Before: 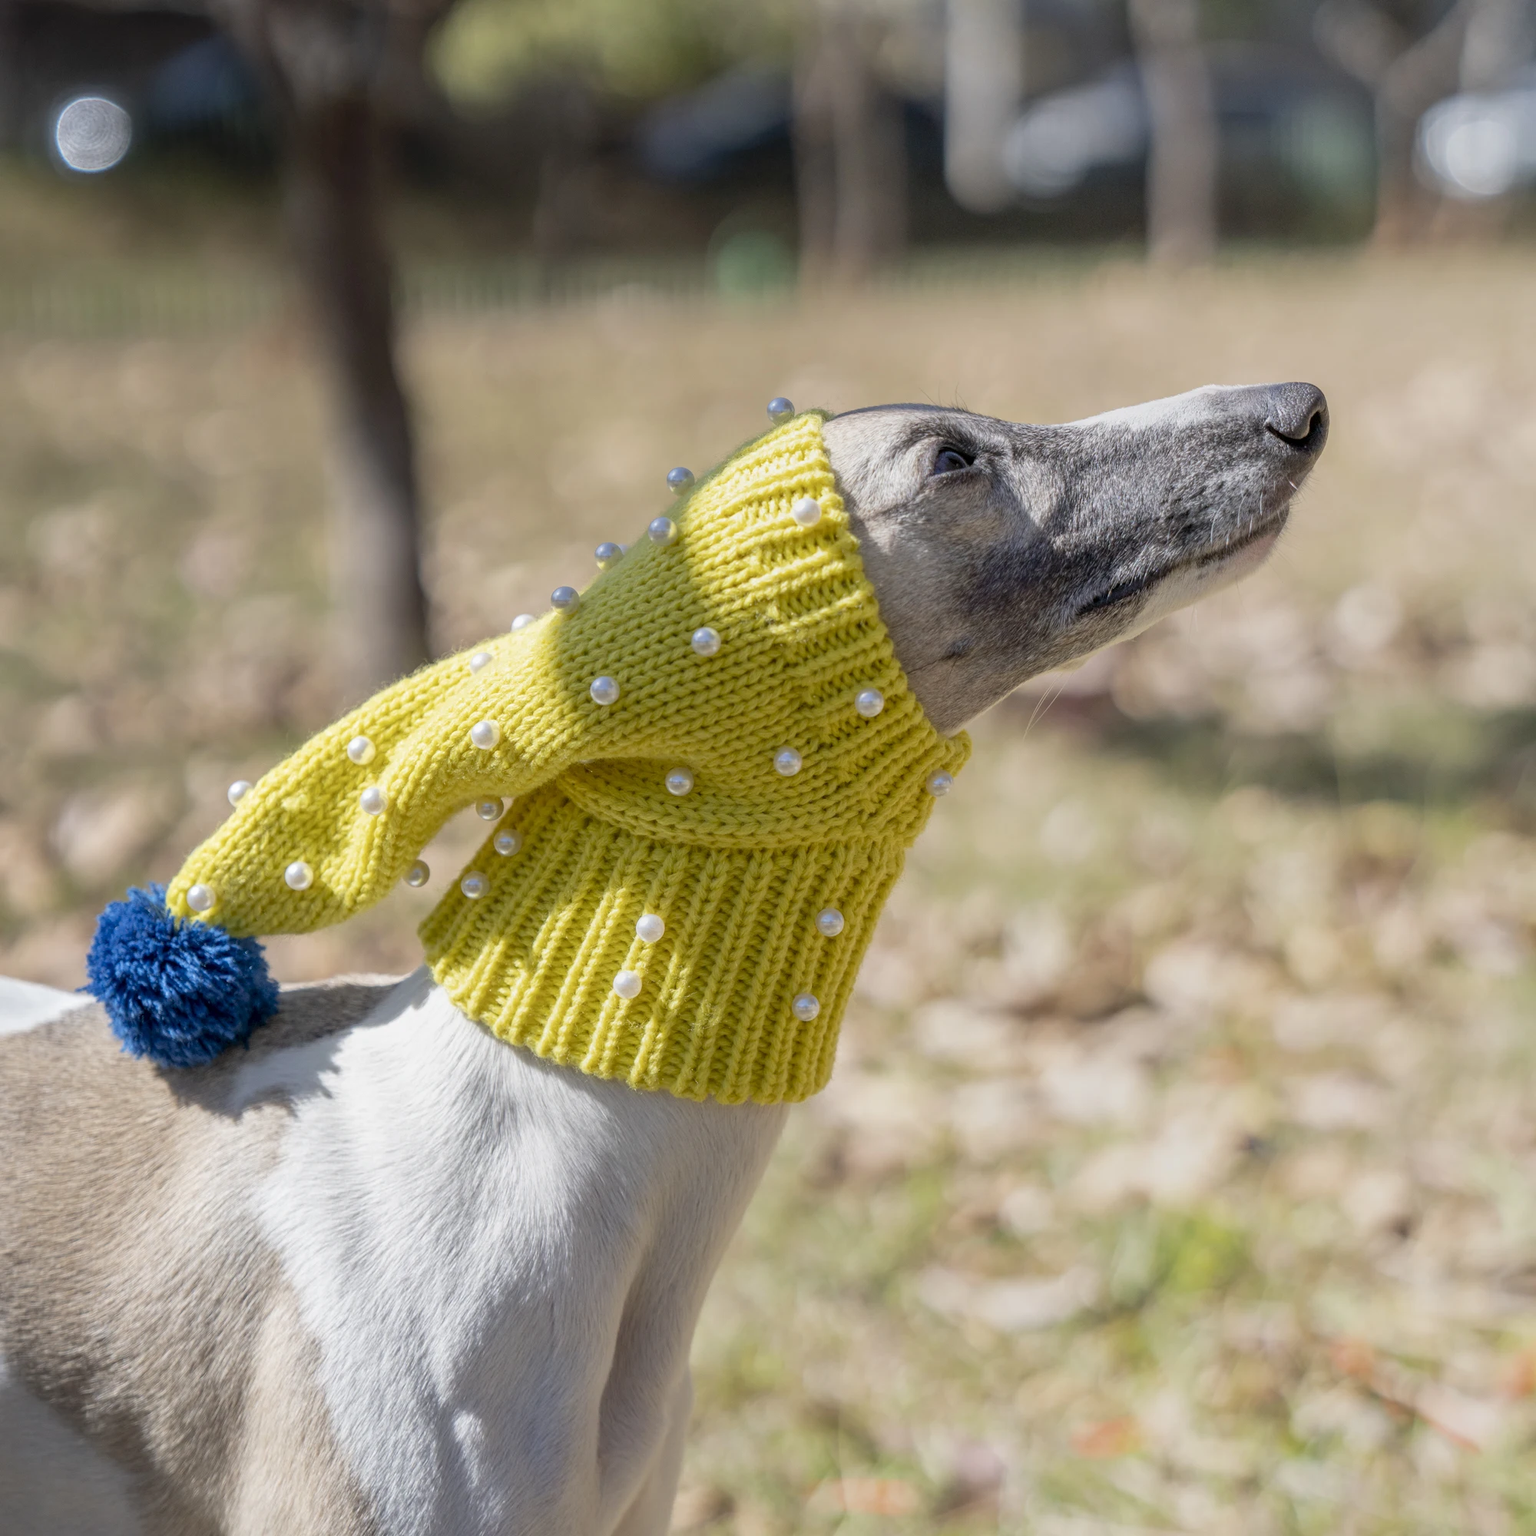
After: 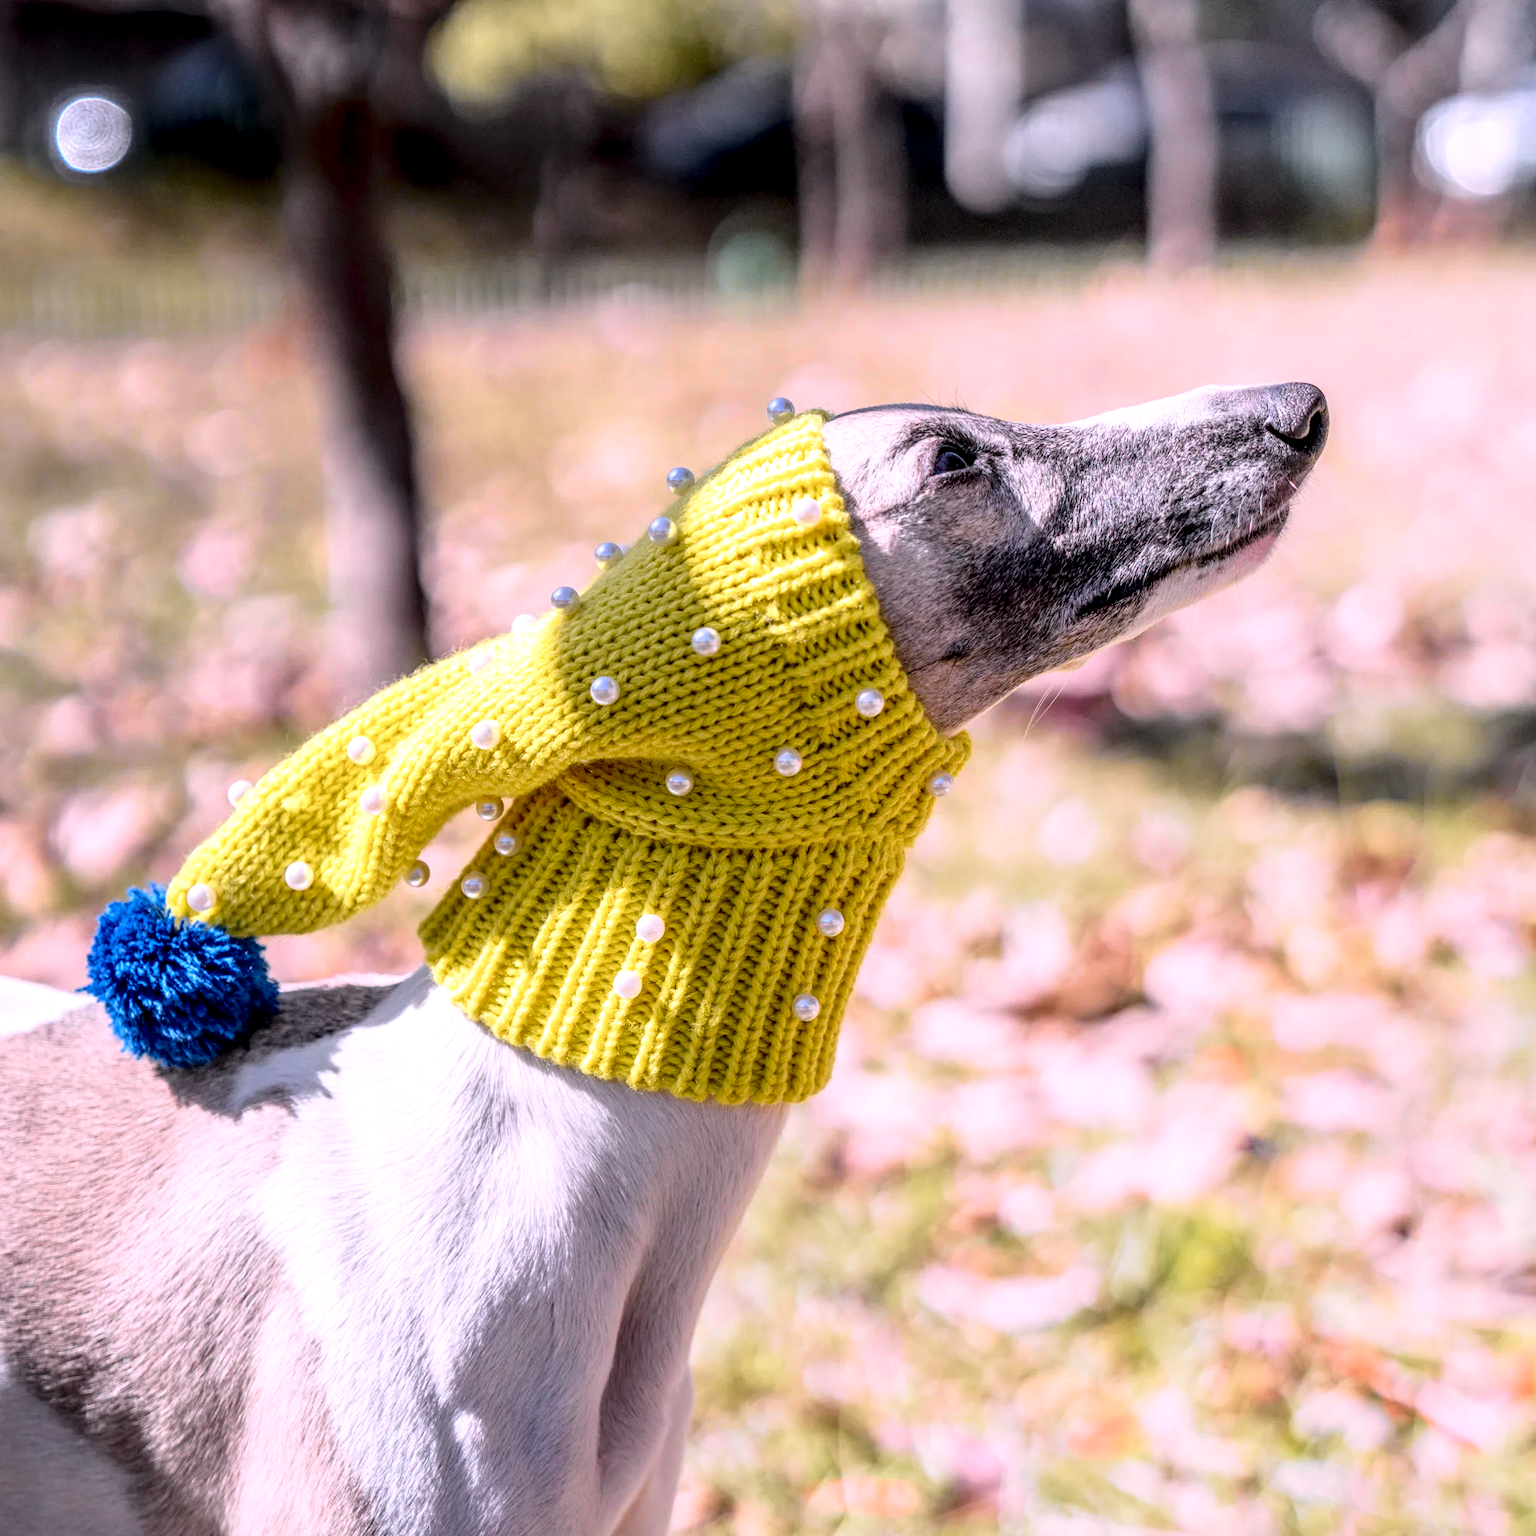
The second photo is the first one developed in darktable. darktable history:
tone equalizer: on, module defaults
tone curve: curves: ch0 [(0, 0.012) (0.037, 0.03) (0.123, 0.092) (0.19, 0.157) (0.269, 0.27) (0.48, 0.57) (0.595, 0.695) (0.718, 0.823) (0.855, 0.913) (1, 0.982)]; ch1 [(0, 0) (0.243, 0.245) (0.422, 0.415) (0.493, 0.495) (0.508, 0.506) (0.536, 0.542) (0.569, 0.611) (0.611, 0.662) (0.769, 0.807) (1, 1)]; ch2 [(0, 0) (0.249, 0.216) (0.349, 0.321) (0.424, 0.442) (0.476, 0.483) (0.498, 0.499) (0.517, 0.519) (0.532, 0.56) (0.569, 0.624) (0.614, 0.667) (0.706, 0.757) (0.808, 0.809) (0.991, 0.968)], color space Lab, independent channels, preserve colors none
white balance: red 1.042, blue 1.17
local contrast: detail 160%
